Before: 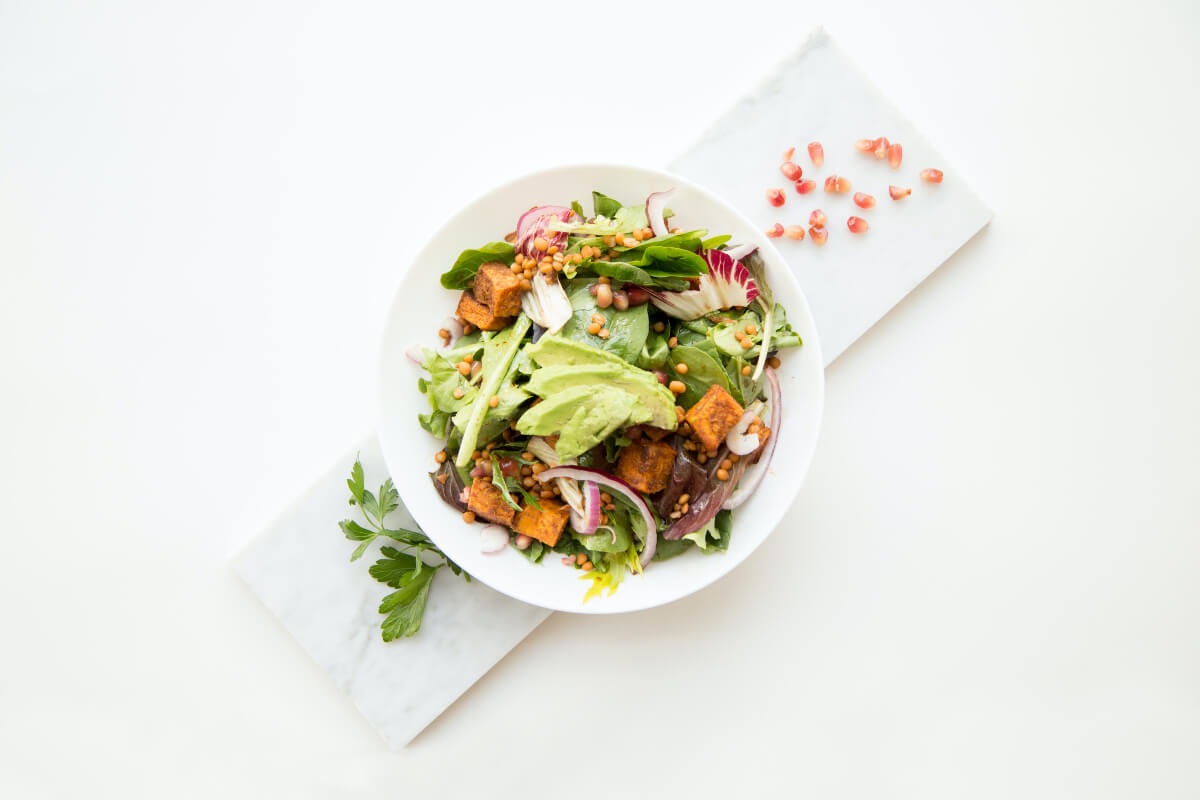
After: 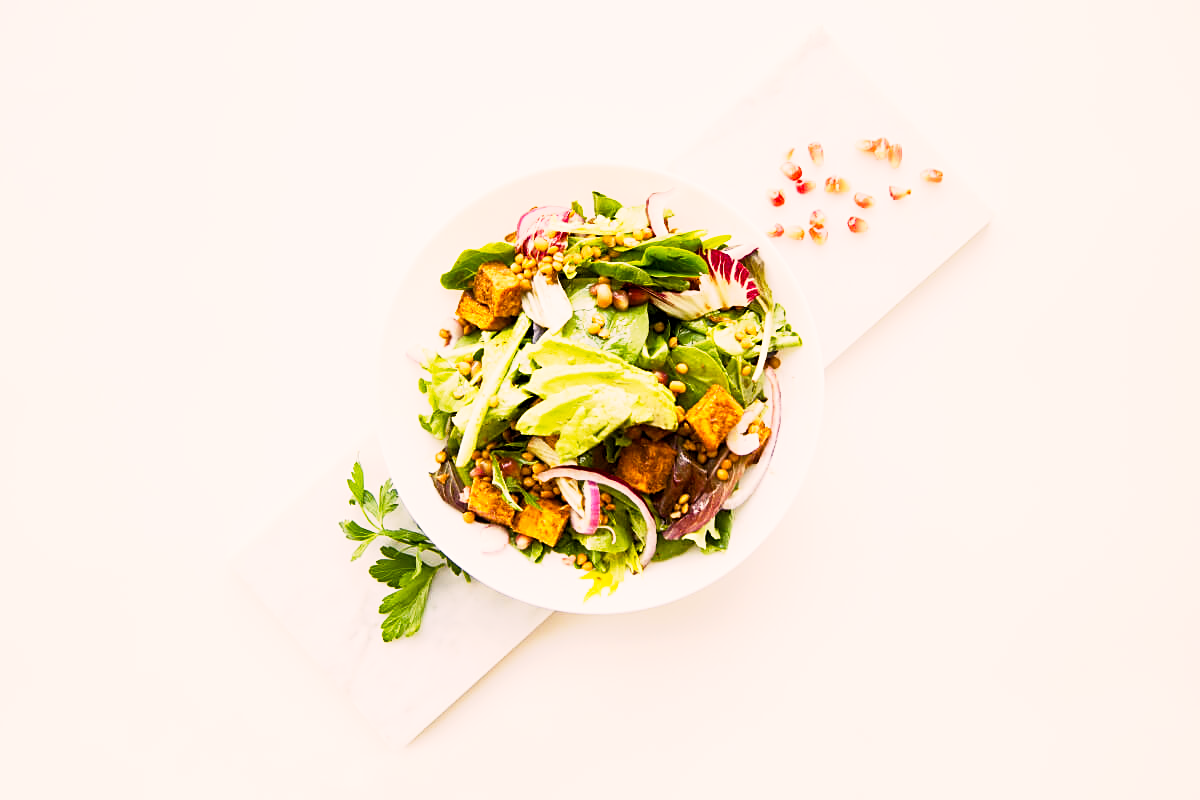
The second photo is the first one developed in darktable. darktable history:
color correction: highlights a* 5.81, highlights b* 4.84
sharpen: on, module defaults
color balance rgb: linear chroma grading › global chroma 16.62%, perceptual saturation grading › highlights -8.63%, perceptual saturation grading › mid-tones 18.66%, perceptual saturation grading › shadows 28.49%, perceptual brilliance grading › highlights 14.22%, perceptual brilliance grading › shadows -18.96%, global vibrance 27.71%
base curve: curves: ch0 [(0, 0) (0.088, 0.125) (0.176, 0.251) (0.354, 0.501) (0.613, 0.749) (1, 0.877)], preserve colors none
